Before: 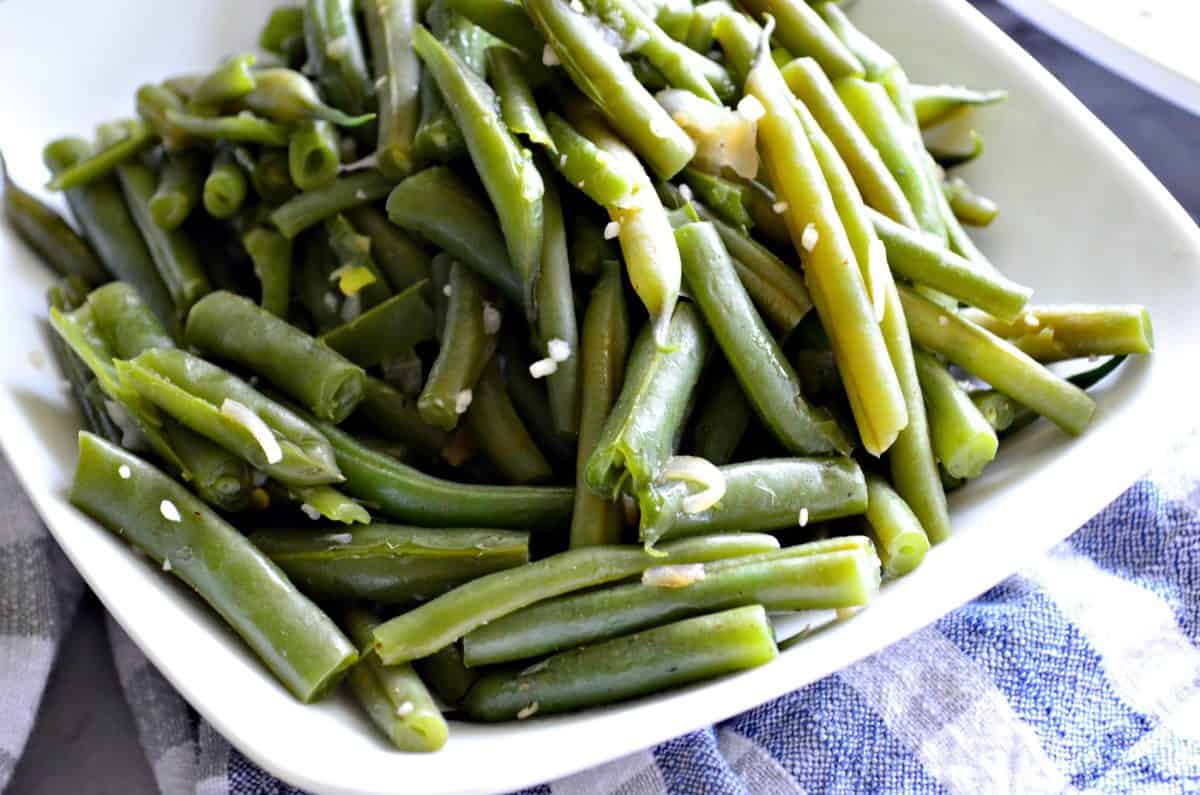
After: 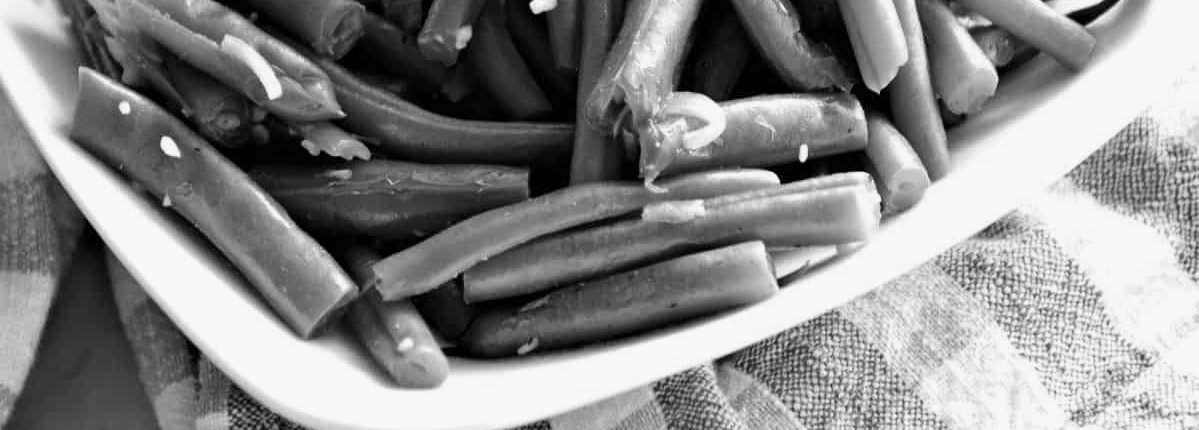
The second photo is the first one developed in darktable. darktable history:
crop and rotate: top 45.825%, right 0.021%
color calibration: output gray [0.22, 0.42, 0.37, 0], illuminant same as pipeline (D50), adaptation XYZ, x 0.346, y 0.358, temperature 5006.42 K
